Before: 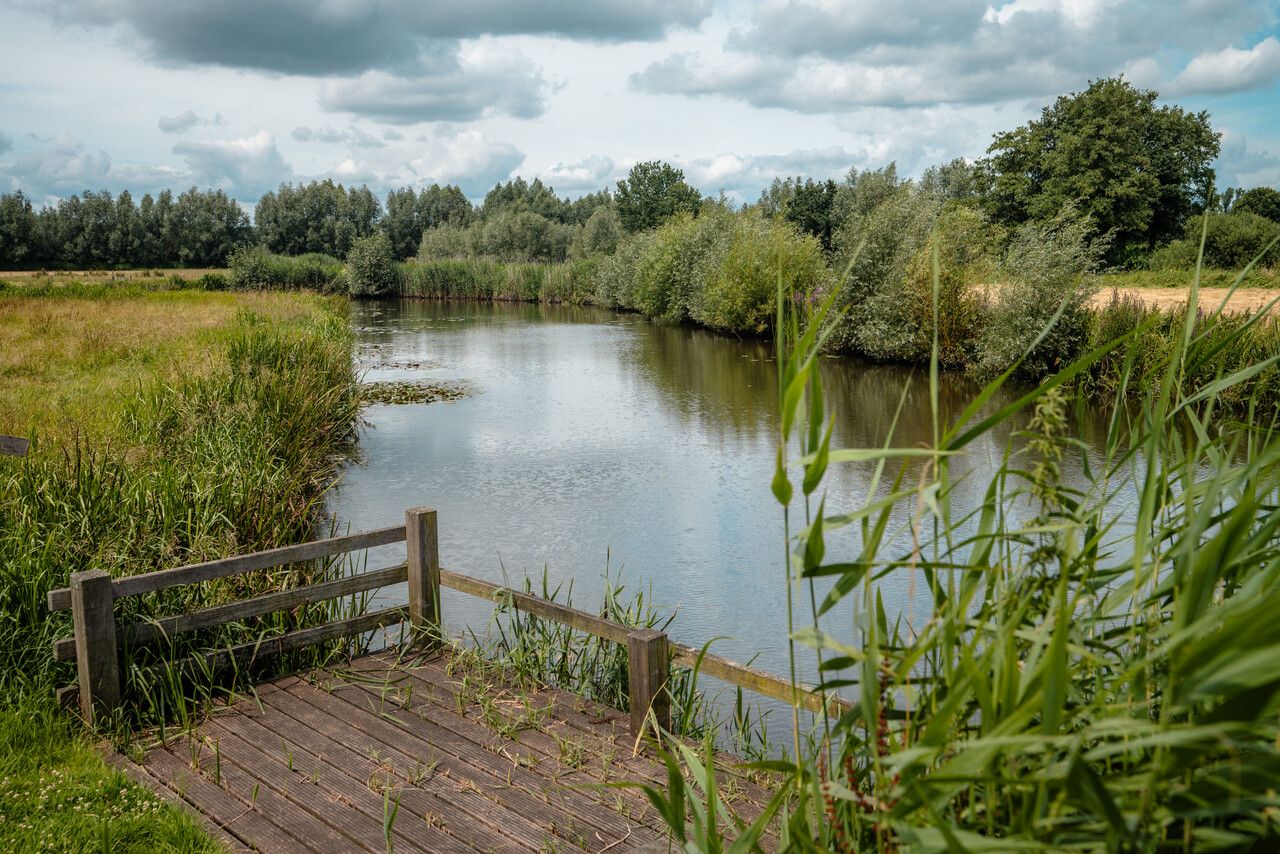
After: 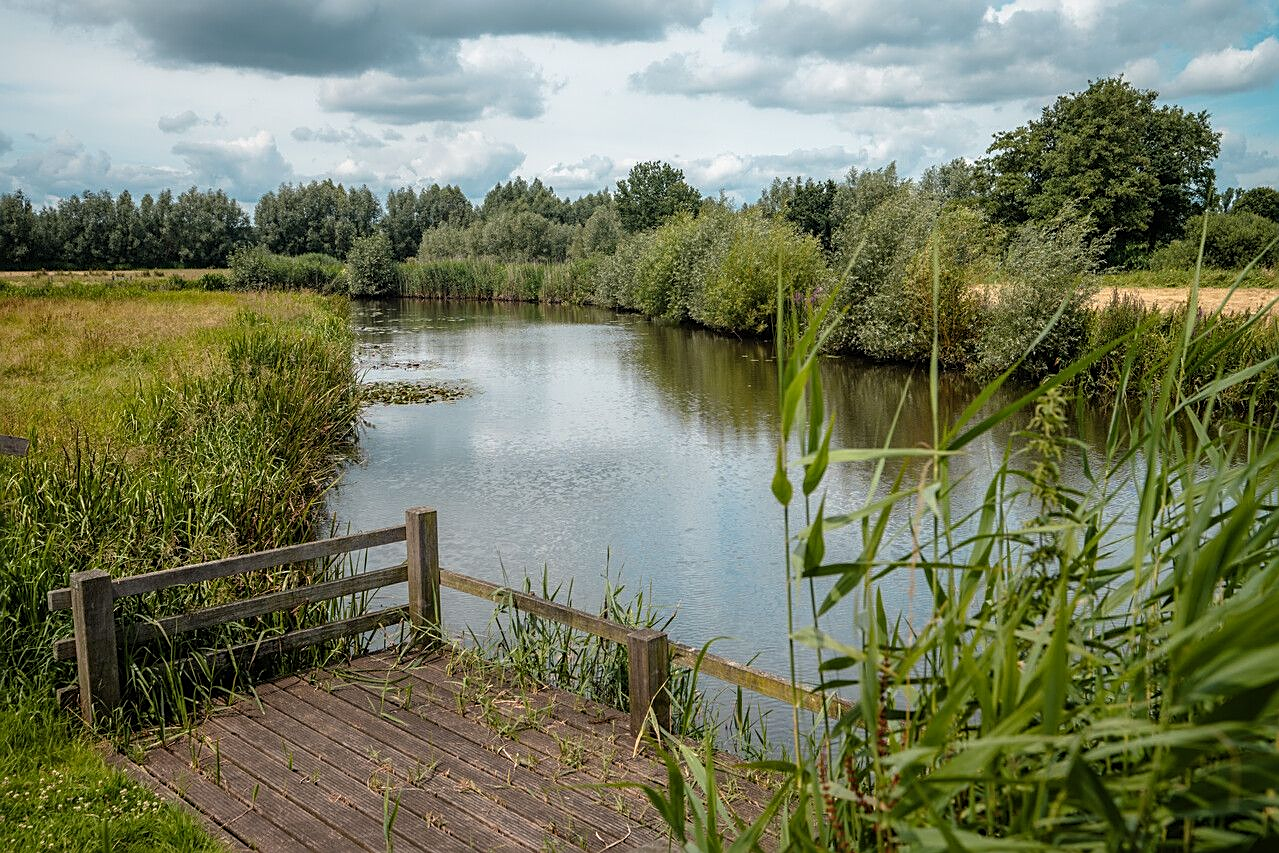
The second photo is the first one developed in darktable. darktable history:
sharpen: on, module defaults
color balance rgb: perceptual saturation grading › global saturation 0.671%, global vibrance 20%
contrast brightness saturation: saturation -0.07
